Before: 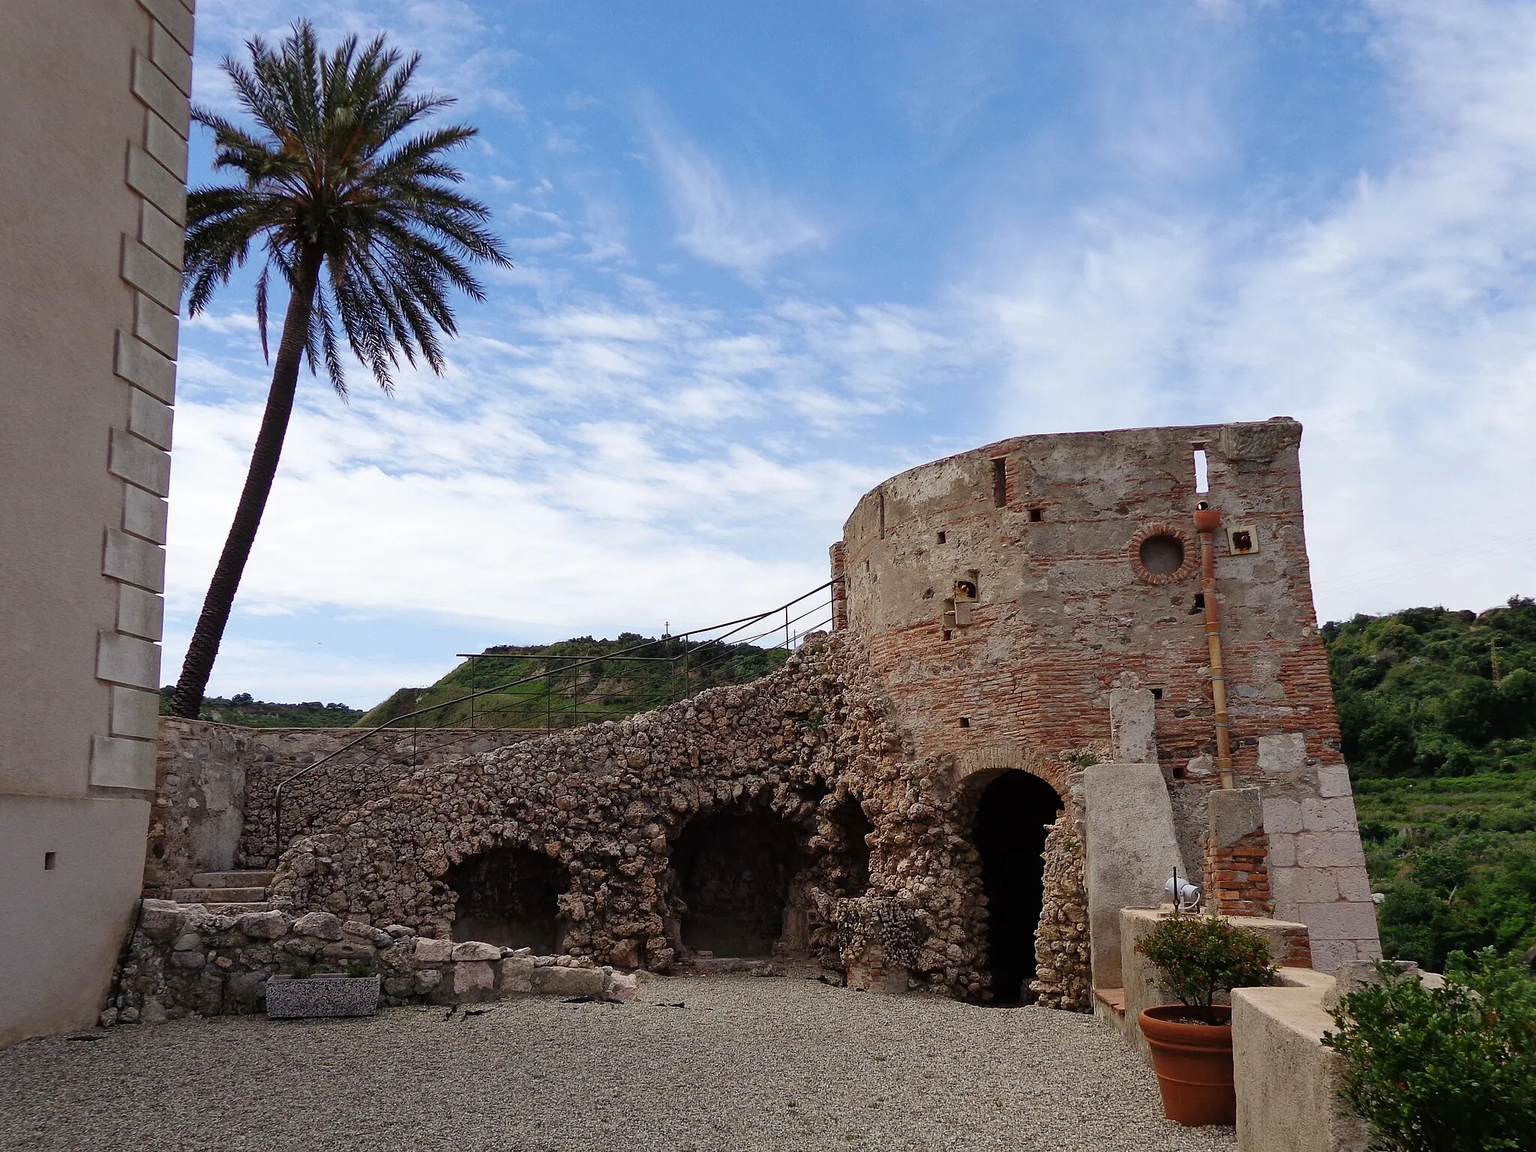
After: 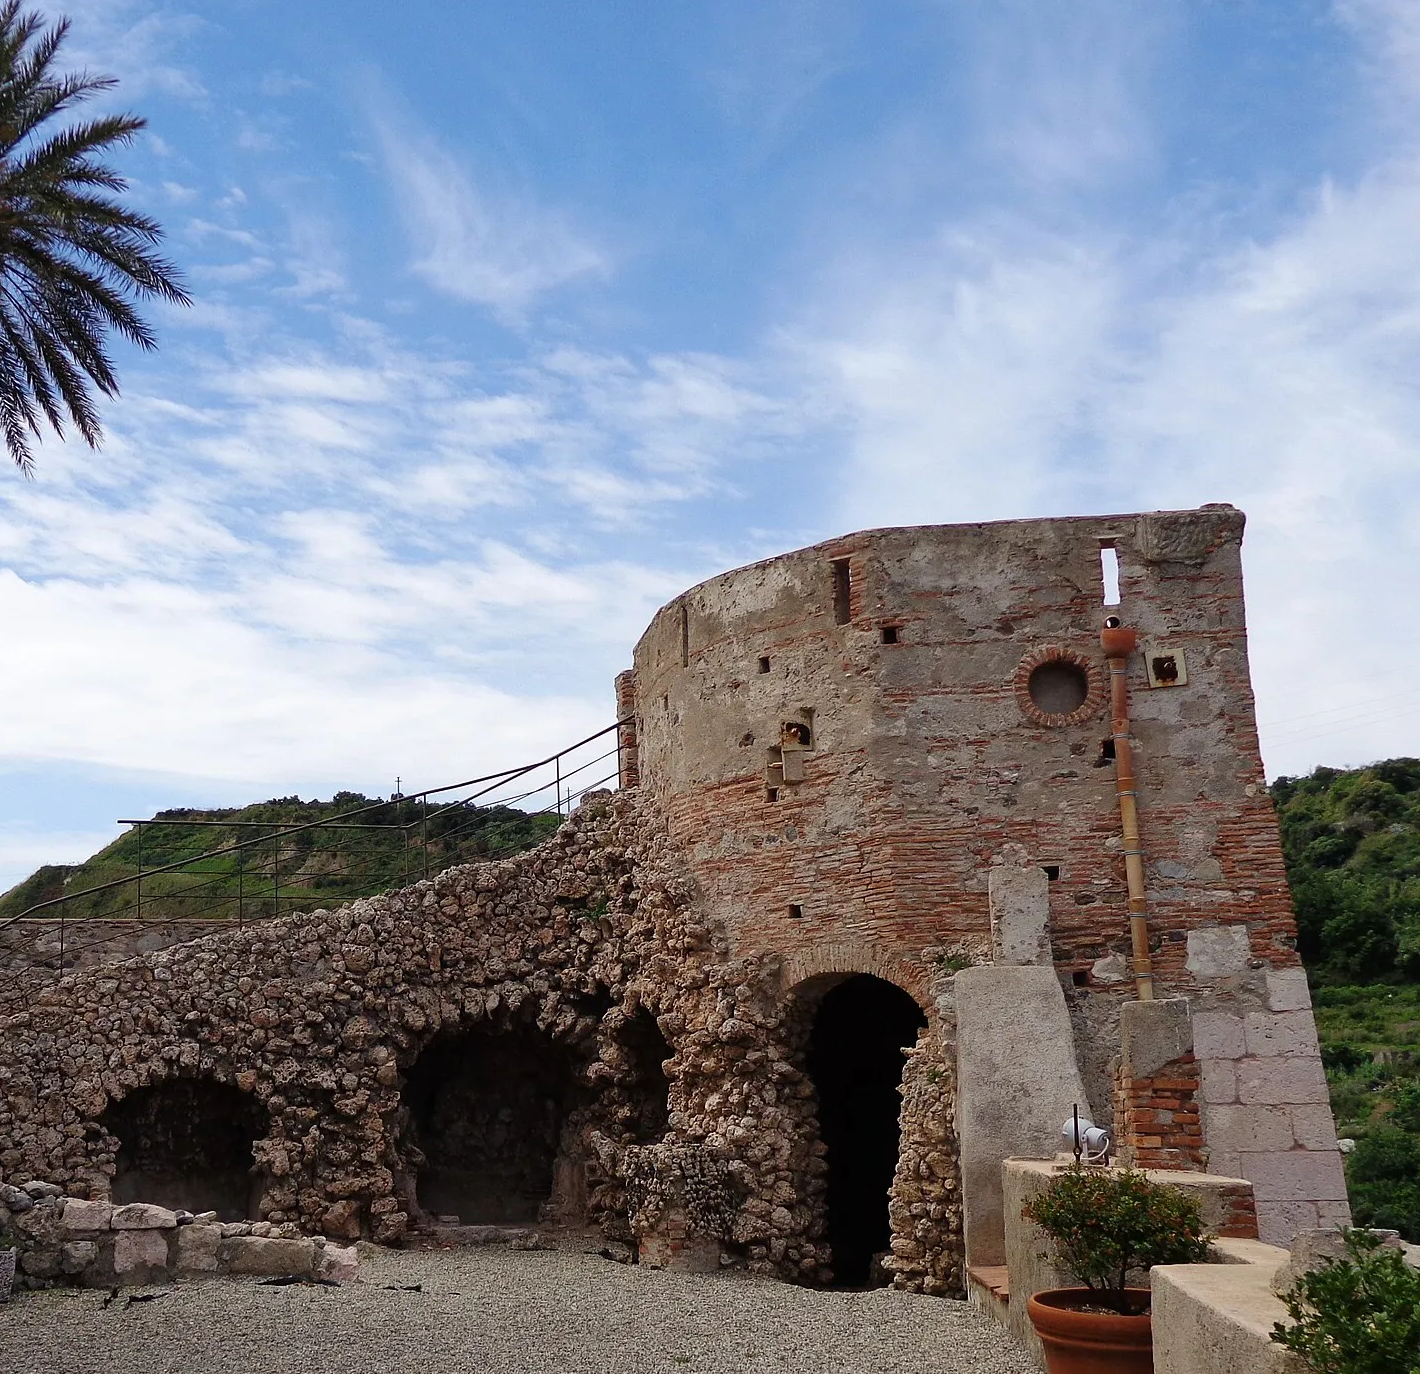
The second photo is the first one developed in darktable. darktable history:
crop and rotate: left 24.002%, top 3.413%, right 6.625%, bottom 7.091%
